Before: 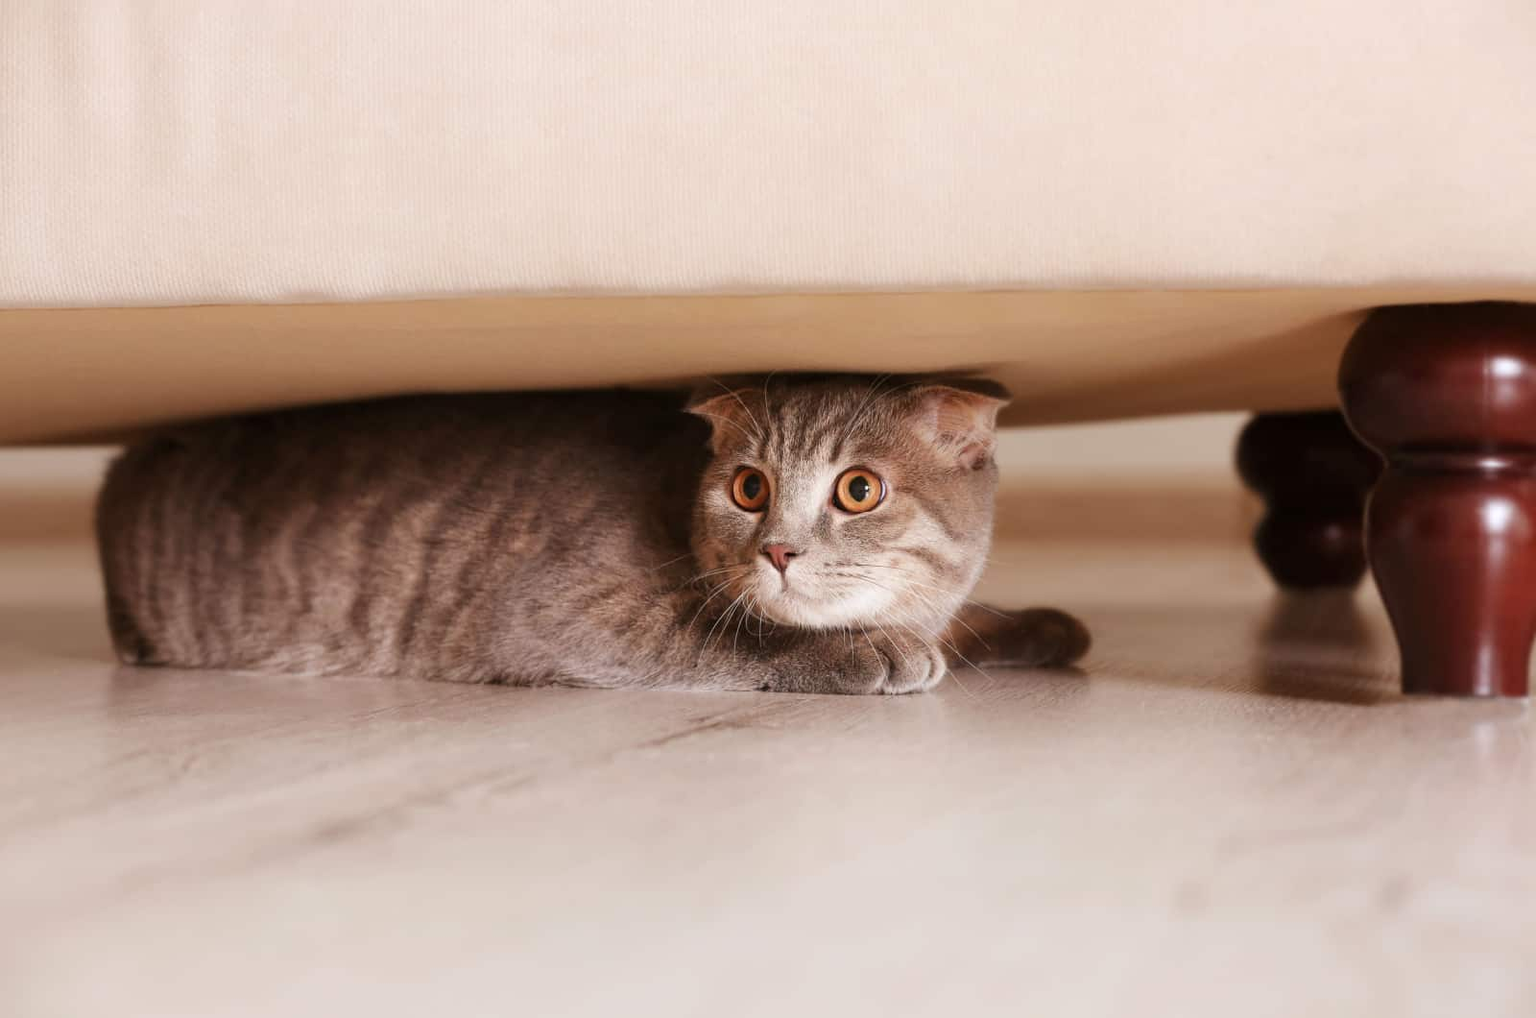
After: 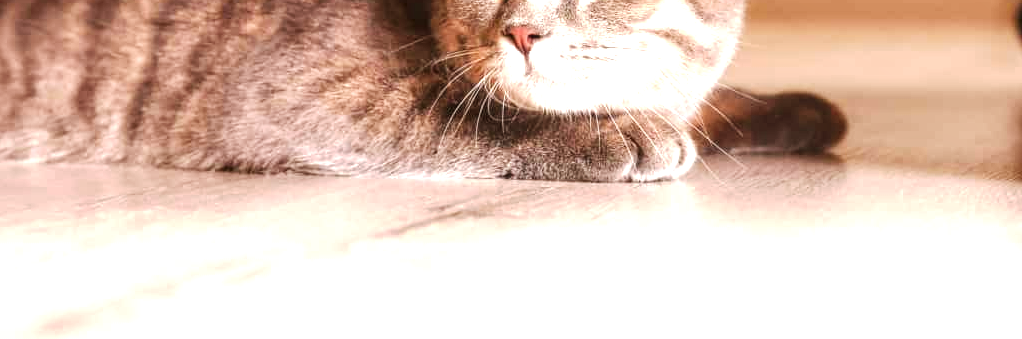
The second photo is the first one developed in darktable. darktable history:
crop: left 18.096%, top 51.073%, right 17.198%, bottom 16.892%
local contrast: on, module defaults
exposure: black level correction 0, exposure 1.2 EV, compensate exposure bias true, compensate highlight preservation false
tone curve: curves: ch0 [(0, 0) (0.003, 0.002) (0.011, 0.009) (0.025, 0.019) (0.044, 0.031) (0.069, 0.044) (0.1, 0.061) (0.136, 0.087) (0.177, 0.127) (0.224, 0.172) (0.277, 0.226) (0.335, 0.295) (0.399, 0.367) (0.468, 0.445) (0.543, 0.536) (0.623, 0.626) (0.709, 0.717) (0.801, 0.806) (0.898, 0.889) (1, 1)], preserve colors none
